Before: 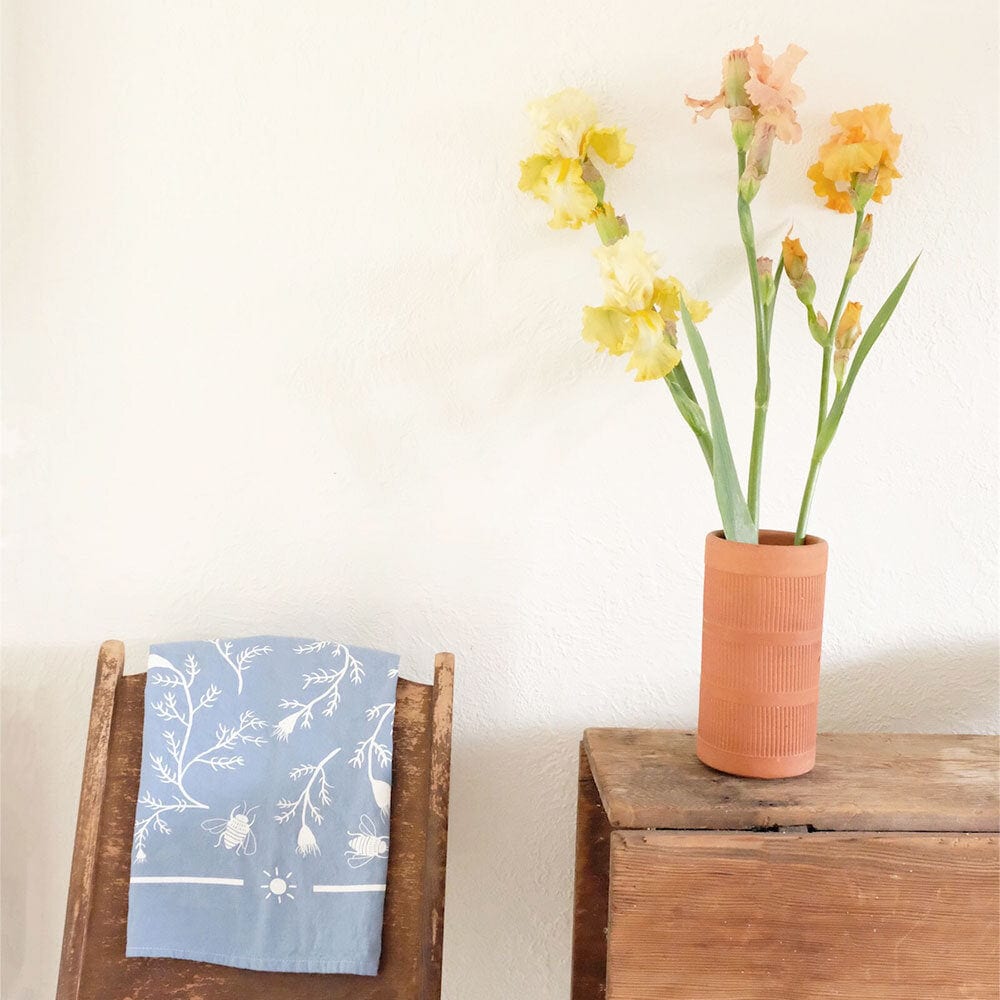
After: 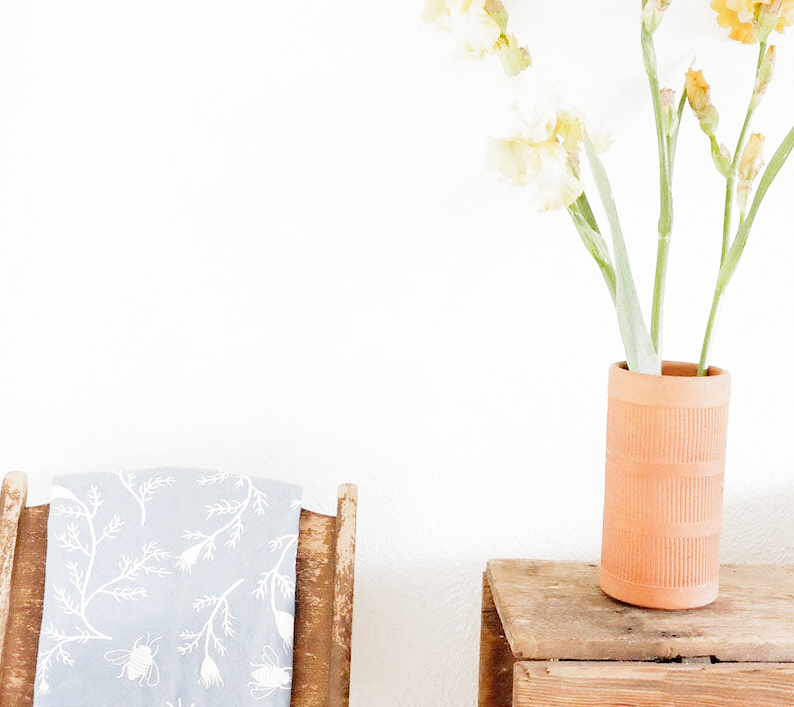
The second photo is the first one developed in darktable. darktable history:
filmic rgb: middle gray luminance 9.23%, black relative exposure -10.55 EV, white relative exposure 3.45 EV, threshold 6 EV, target black luminance 0%, hardness 5.98, latitude 59.69%, contrast 1.087, highlights saturation mix 5%, shadows ↔ highlights balance 29.23%, add noise in highlights 0, preserve chrominance no, color science v3 (2019), use custom middle-gray values true, iterations of high-quality reconstruction 0, contrast in highlights soft, enable highlight reconstruction true
exposure: exposure -0.064 EV, compensate highlight preservation false
crop: left 9.712%, top 16.928%, right 10.845%, bottom 12.332%
